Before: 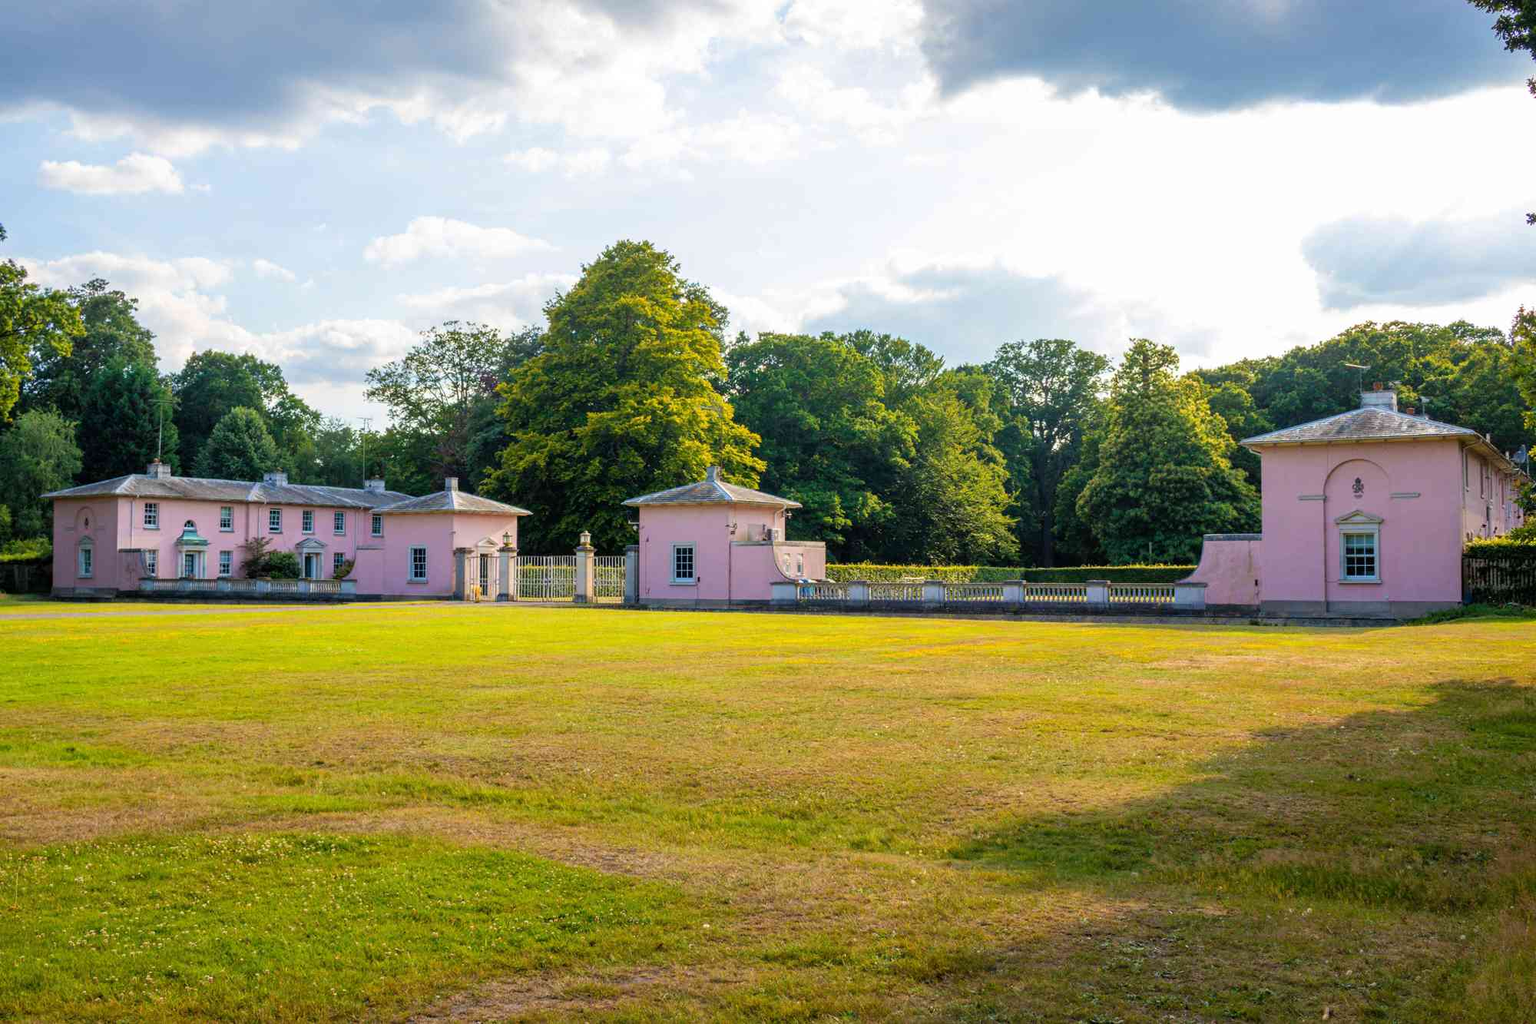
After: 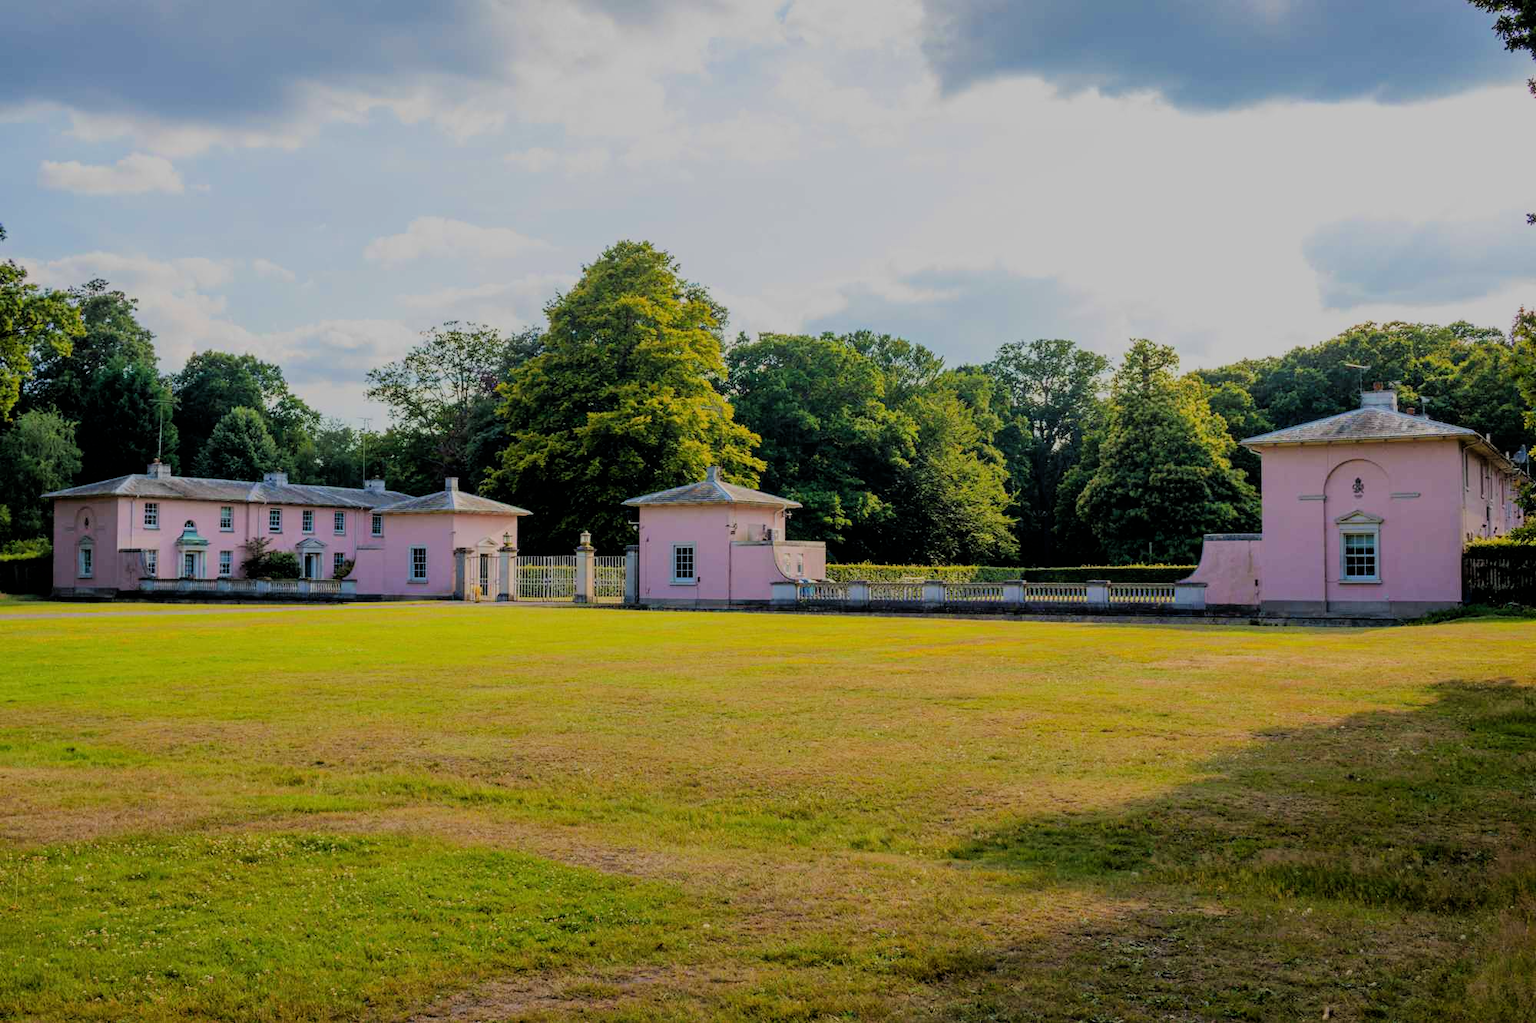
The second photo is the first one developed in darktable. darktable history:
bloom: size 5%, threshold 95%, strength 15%
filmic rgb: black relative exposure -6.15 EV, white relative exposure 6.96 EV, hardness 2.23, color science v6 (2022)
exposure: exposure -0.293 EV, compensate highlight preservation false
